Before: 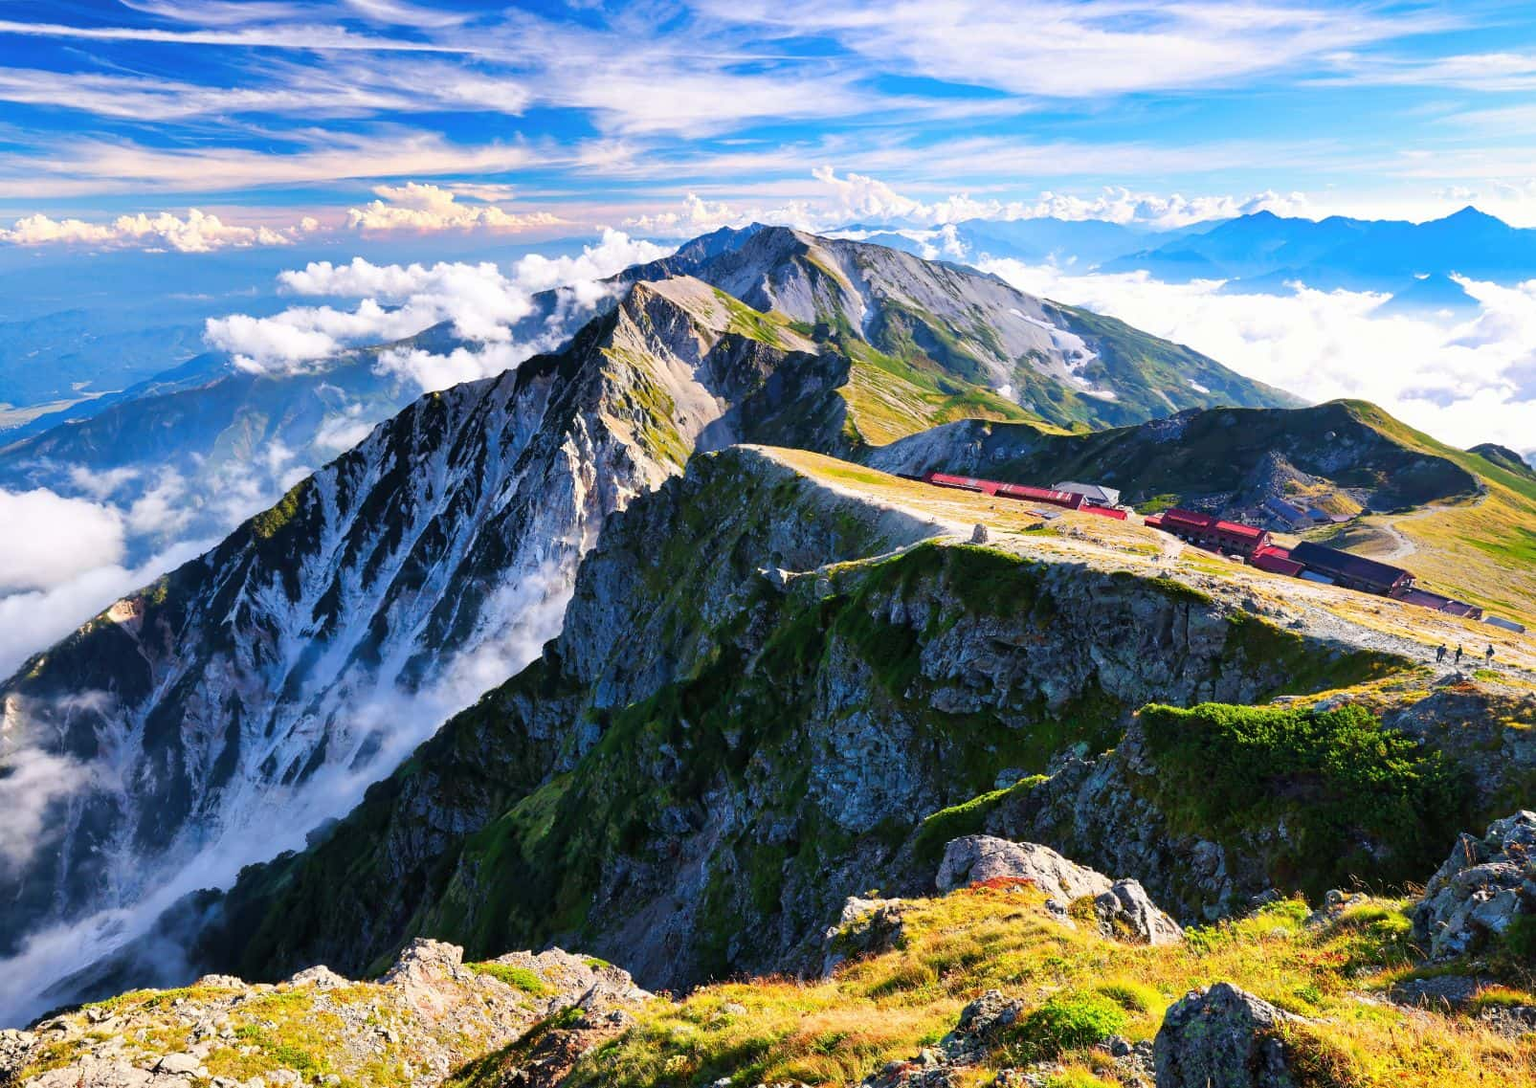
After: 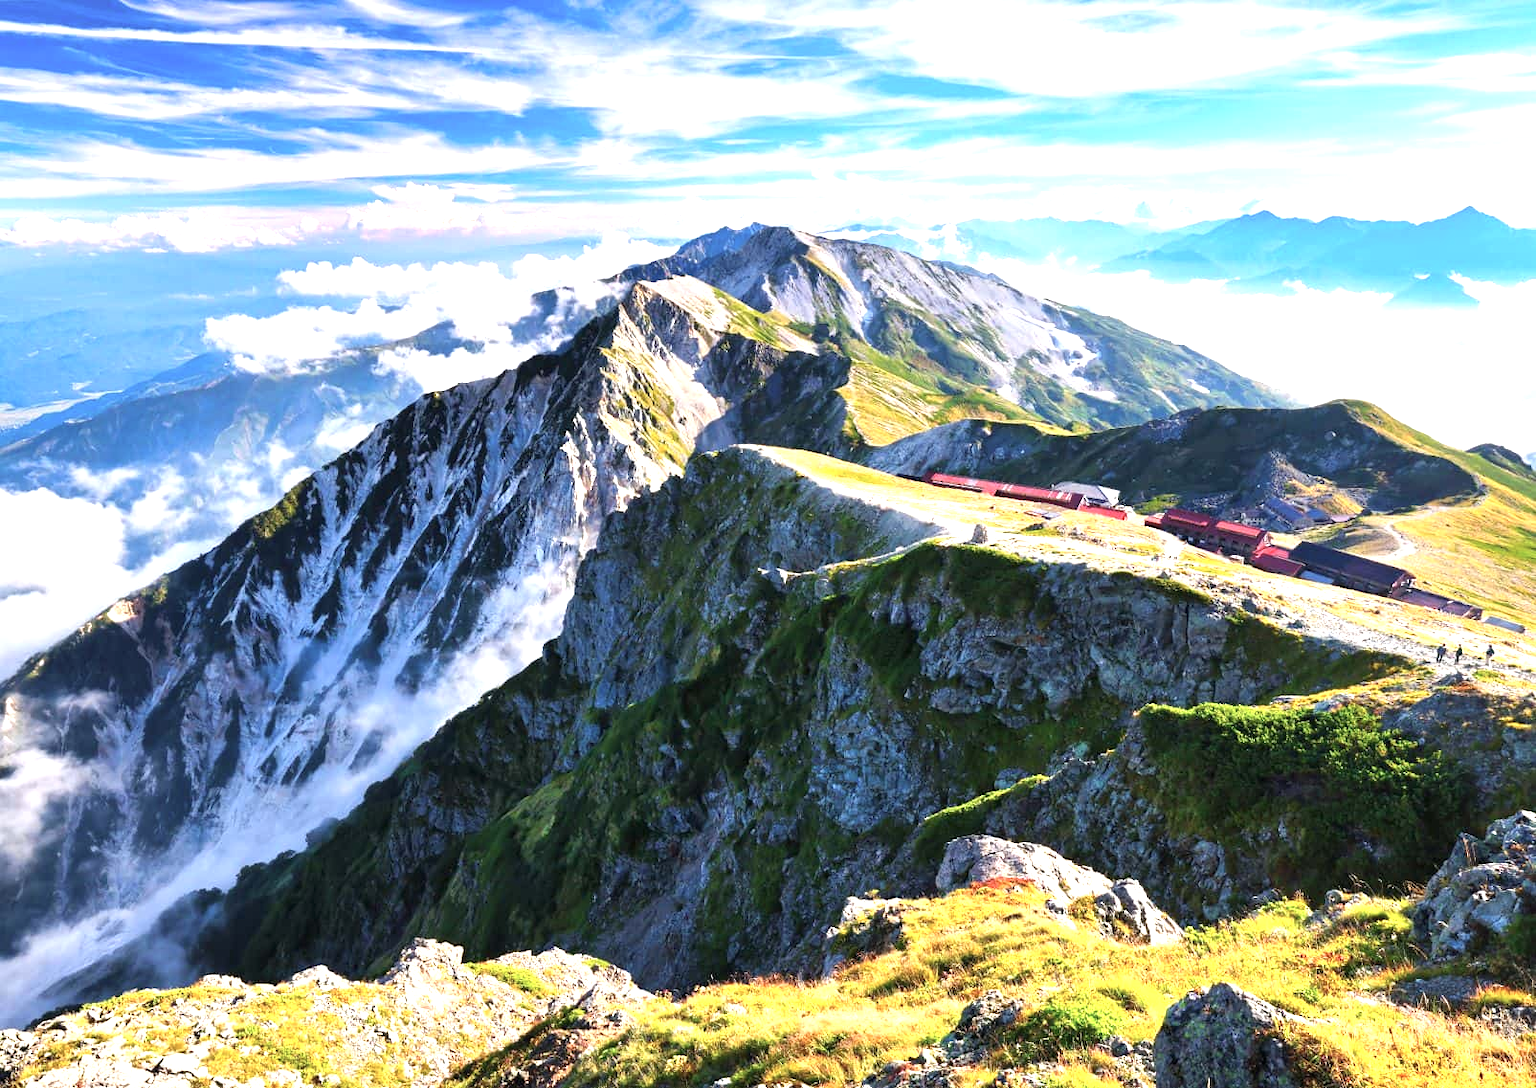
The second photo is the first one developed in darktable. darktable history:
contrast brightness saturation: saturation -0.172
exposure: black level correction 0, exposure 0.88 EV, compensate highlight preservation false
